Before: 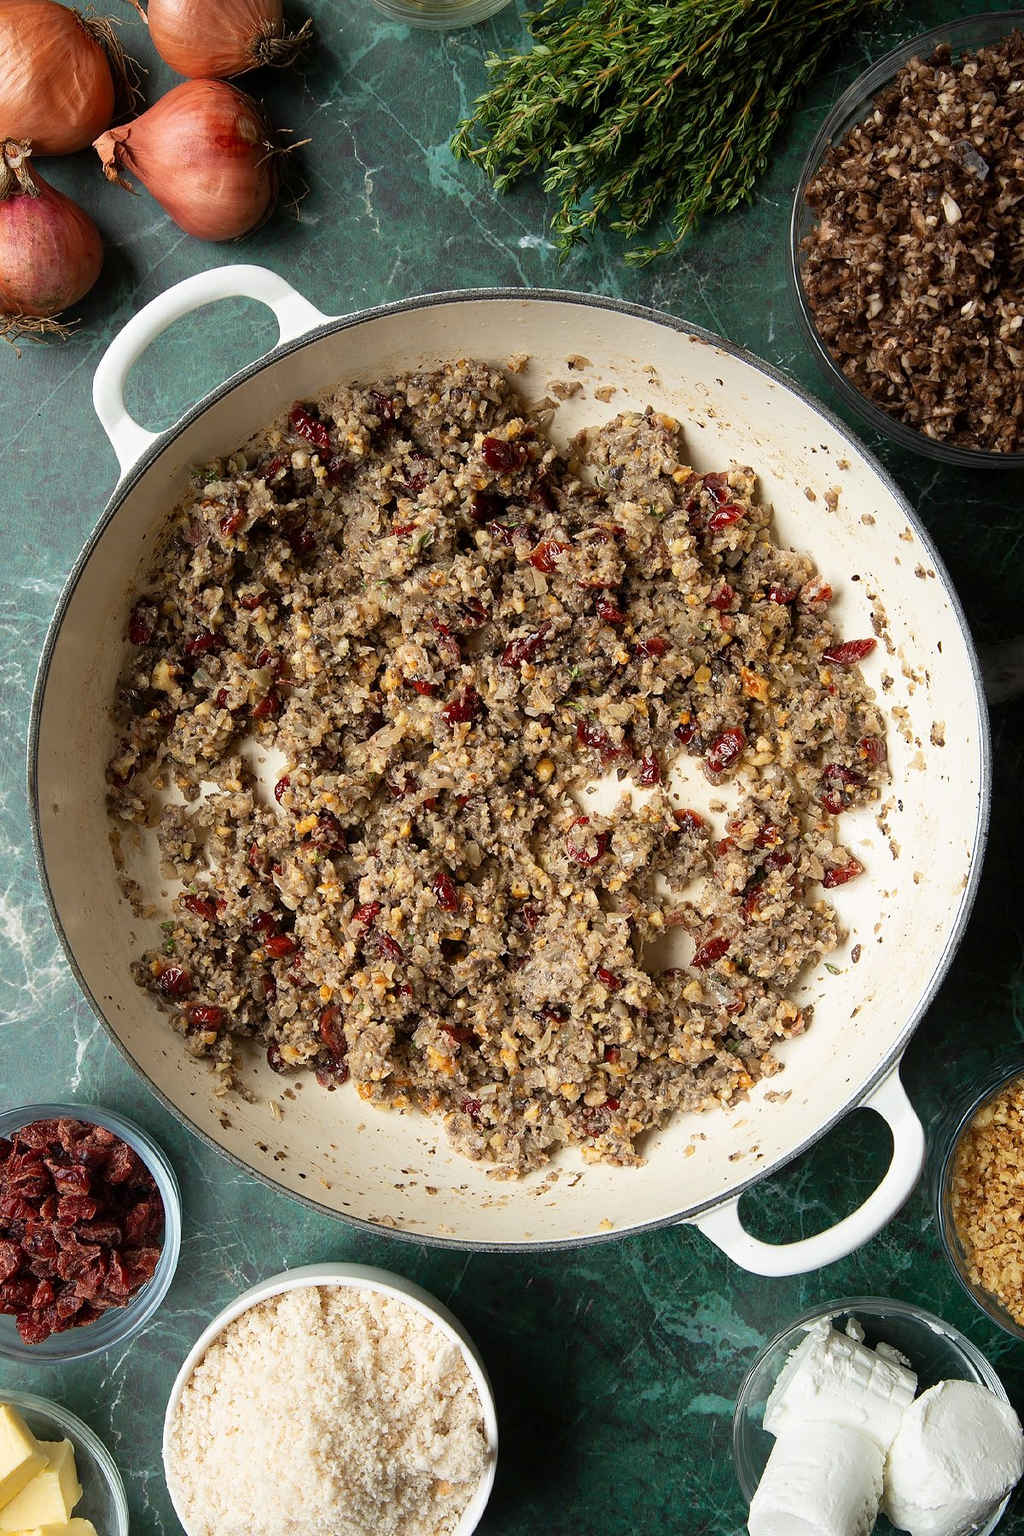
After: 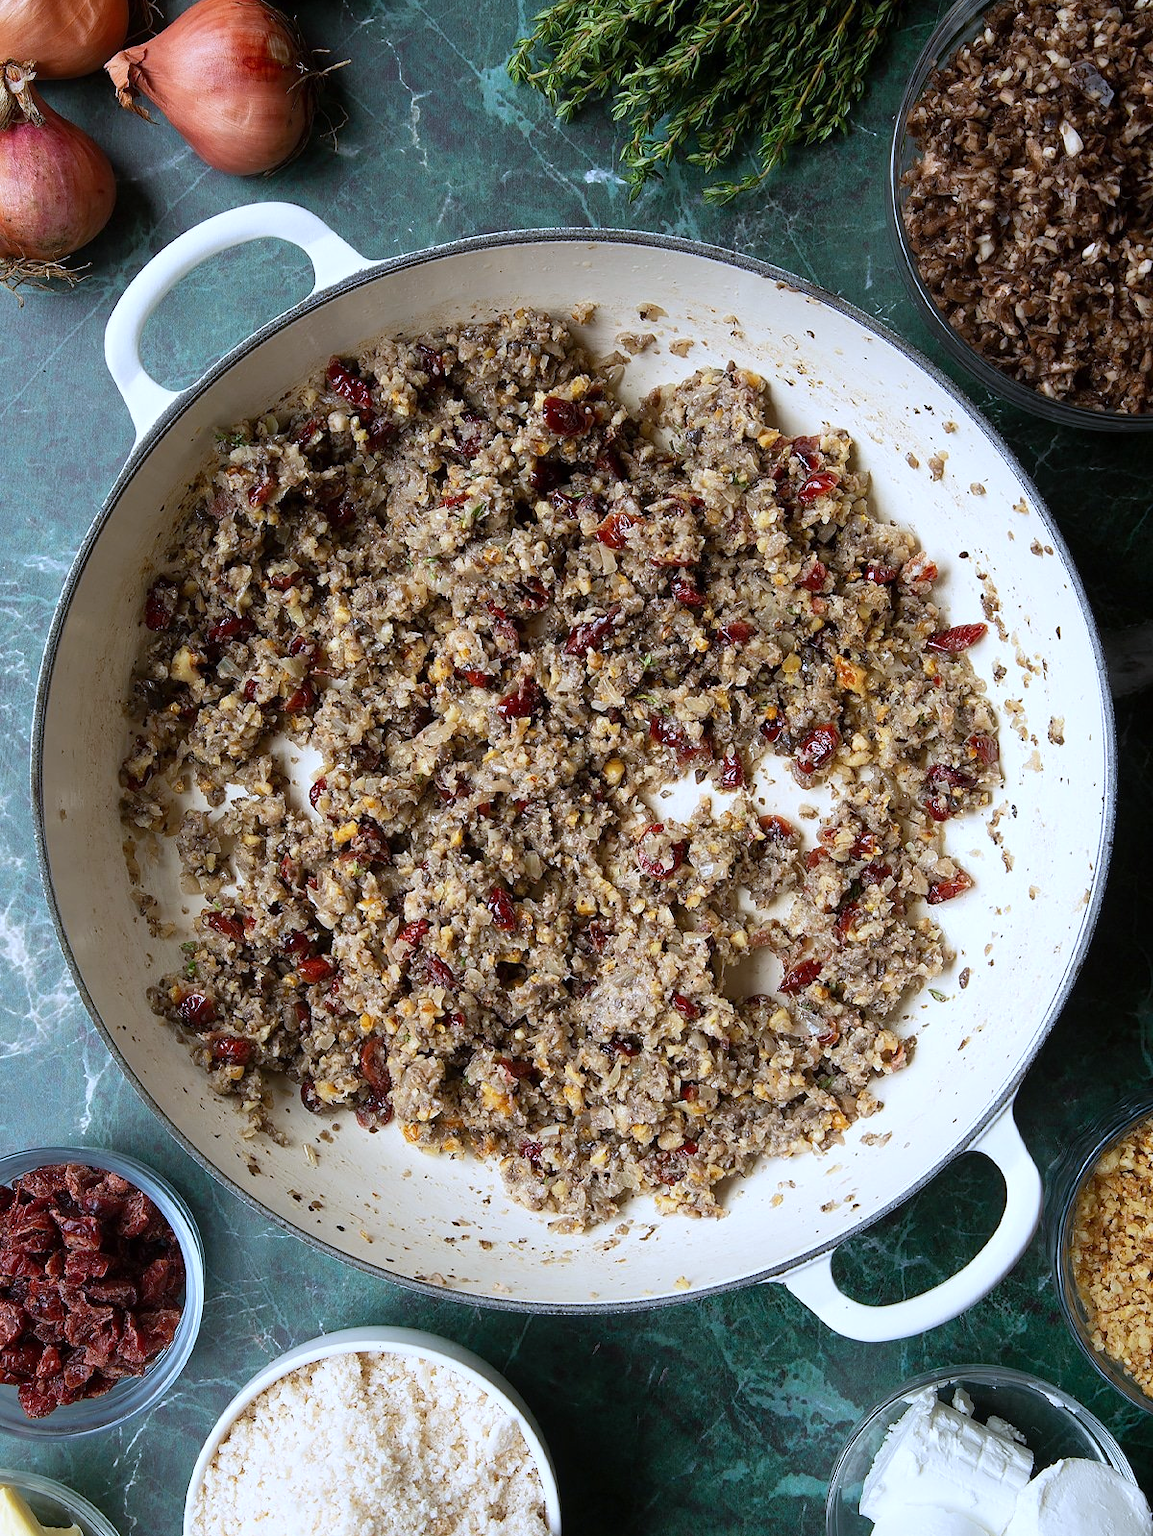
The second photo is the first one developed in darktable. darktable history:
white balance: red 0.948, green 1.02, blue 1.176
crop and rotate: top 5.609%, bottom 5.609%
